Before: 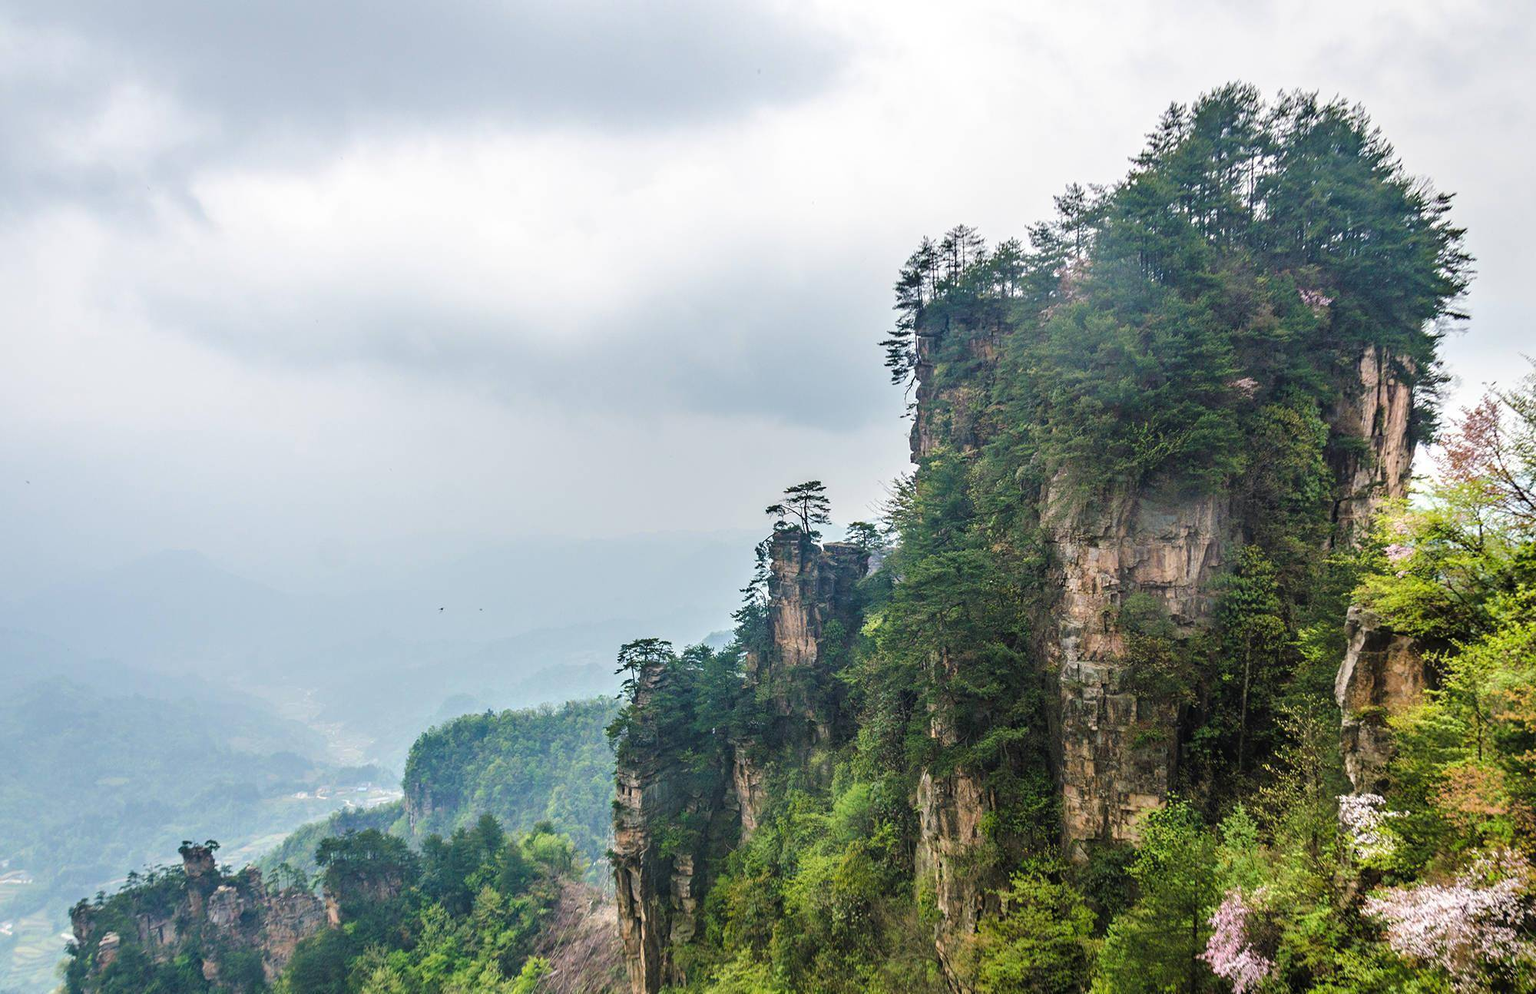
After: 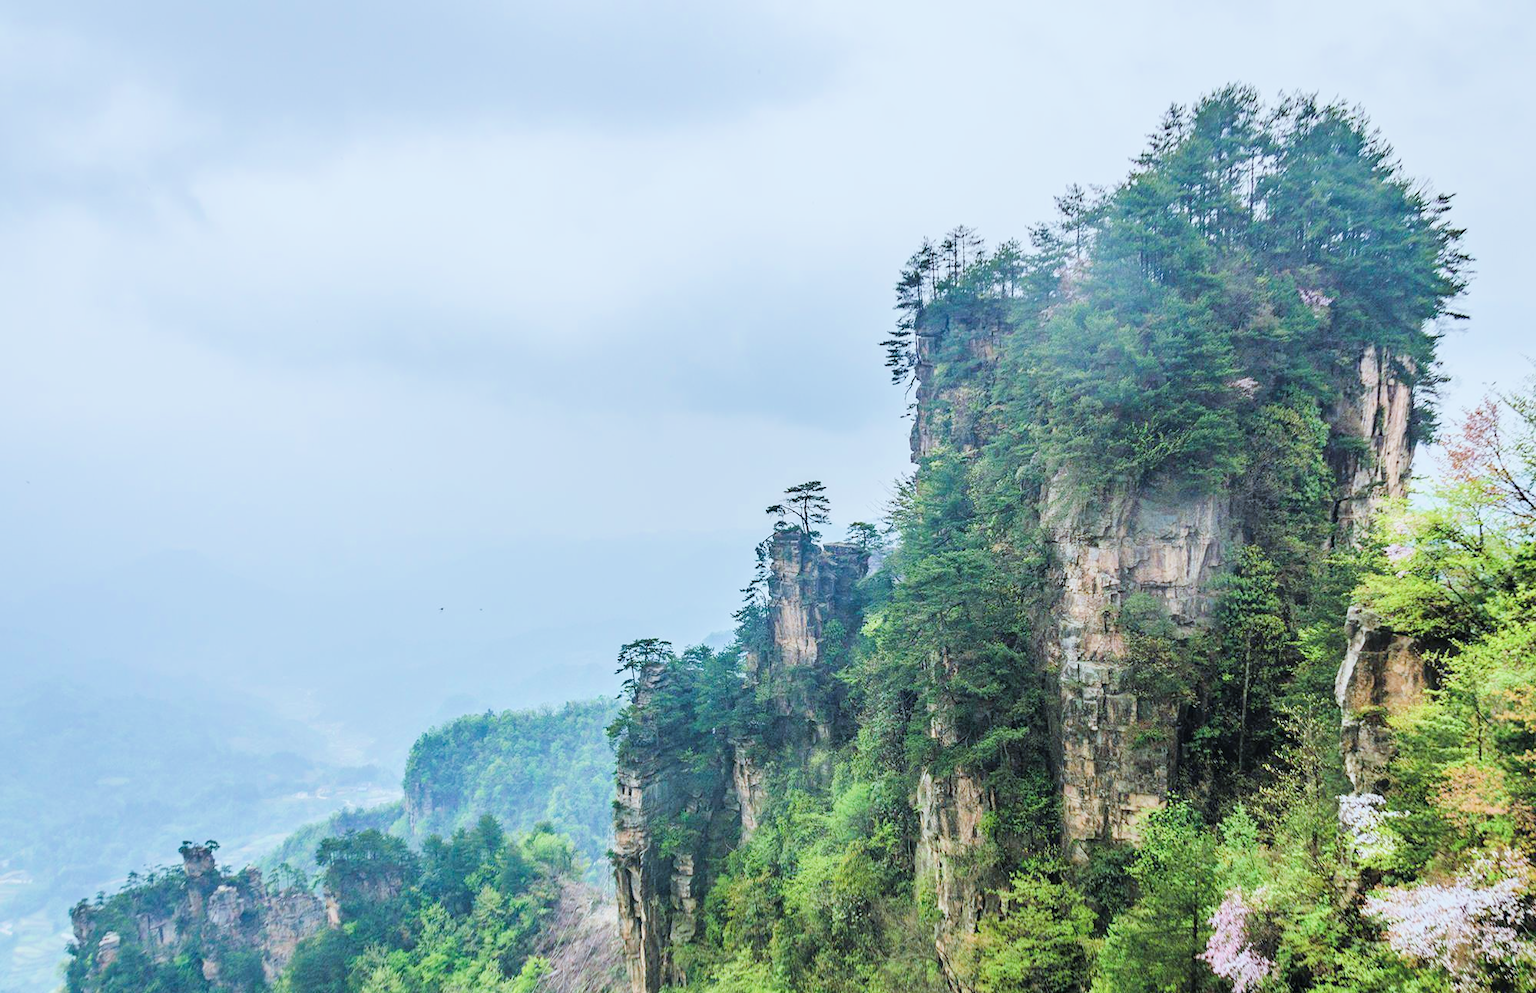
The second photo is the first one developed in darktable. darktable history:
exposure: black level correction -0.002, exposure 1.108 EV, compensate highlight preservation false
color calibration: illuminant Planckian (black body), x 0.378, y 0.375, temperature 4068.74 K
filmic rgb: black relative exposure -7.65 EV, white relative exposure 4.56 EV, threshold 2.99 EV, hardness 3.61, enable highlight reconstruction true
